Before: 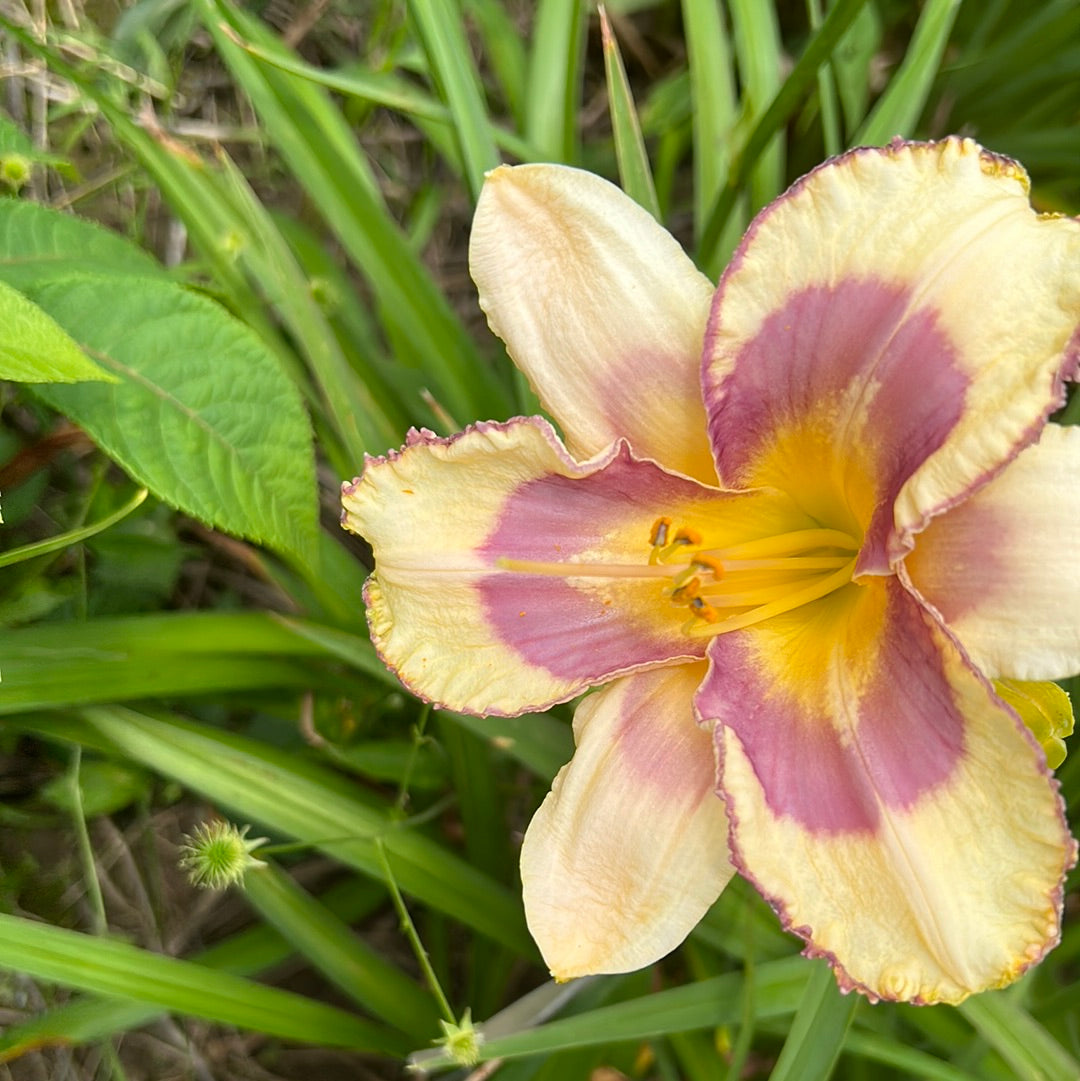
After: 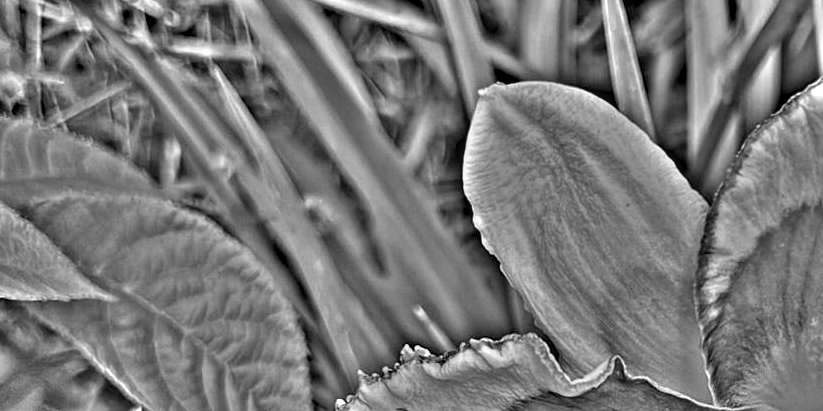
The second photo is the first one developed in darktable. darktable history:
crop: left 0.579%, top 7.627%, right 23.167%, bottom 54.275%
local contrast: on, module defaults
highpass: sharpness 49.79%, contrast boost 49.79%
